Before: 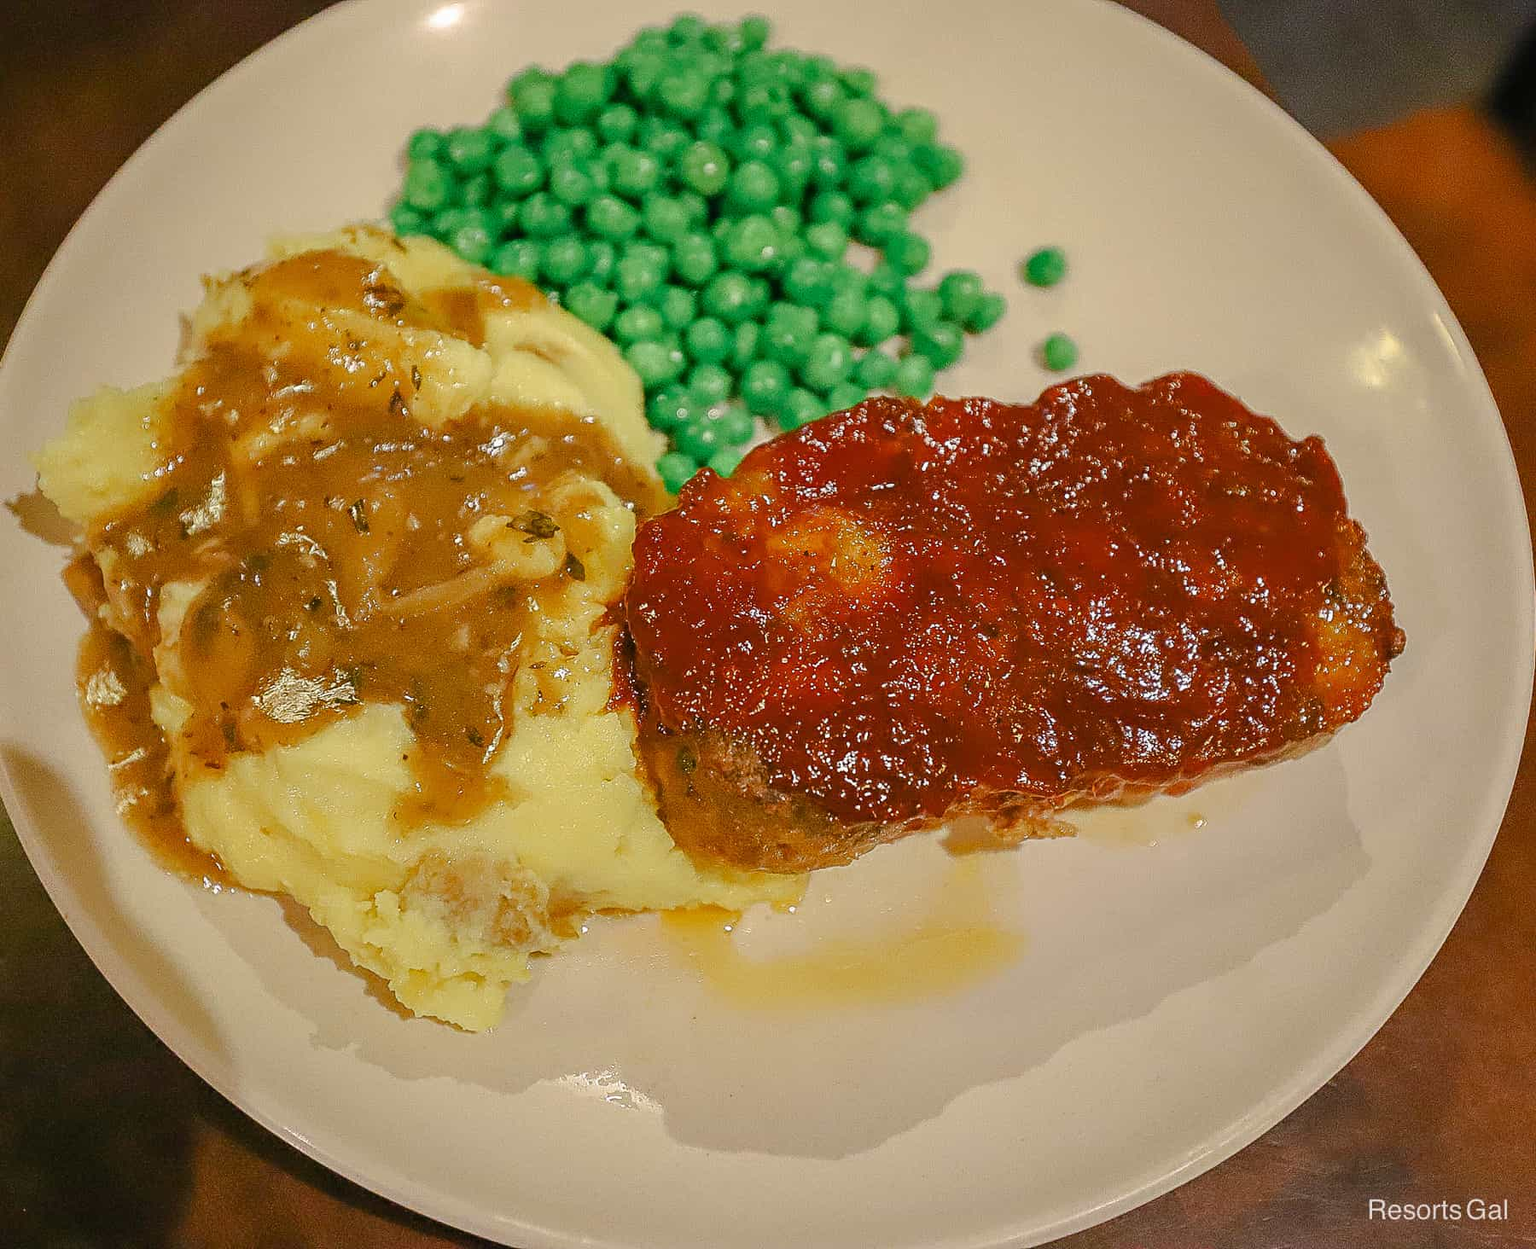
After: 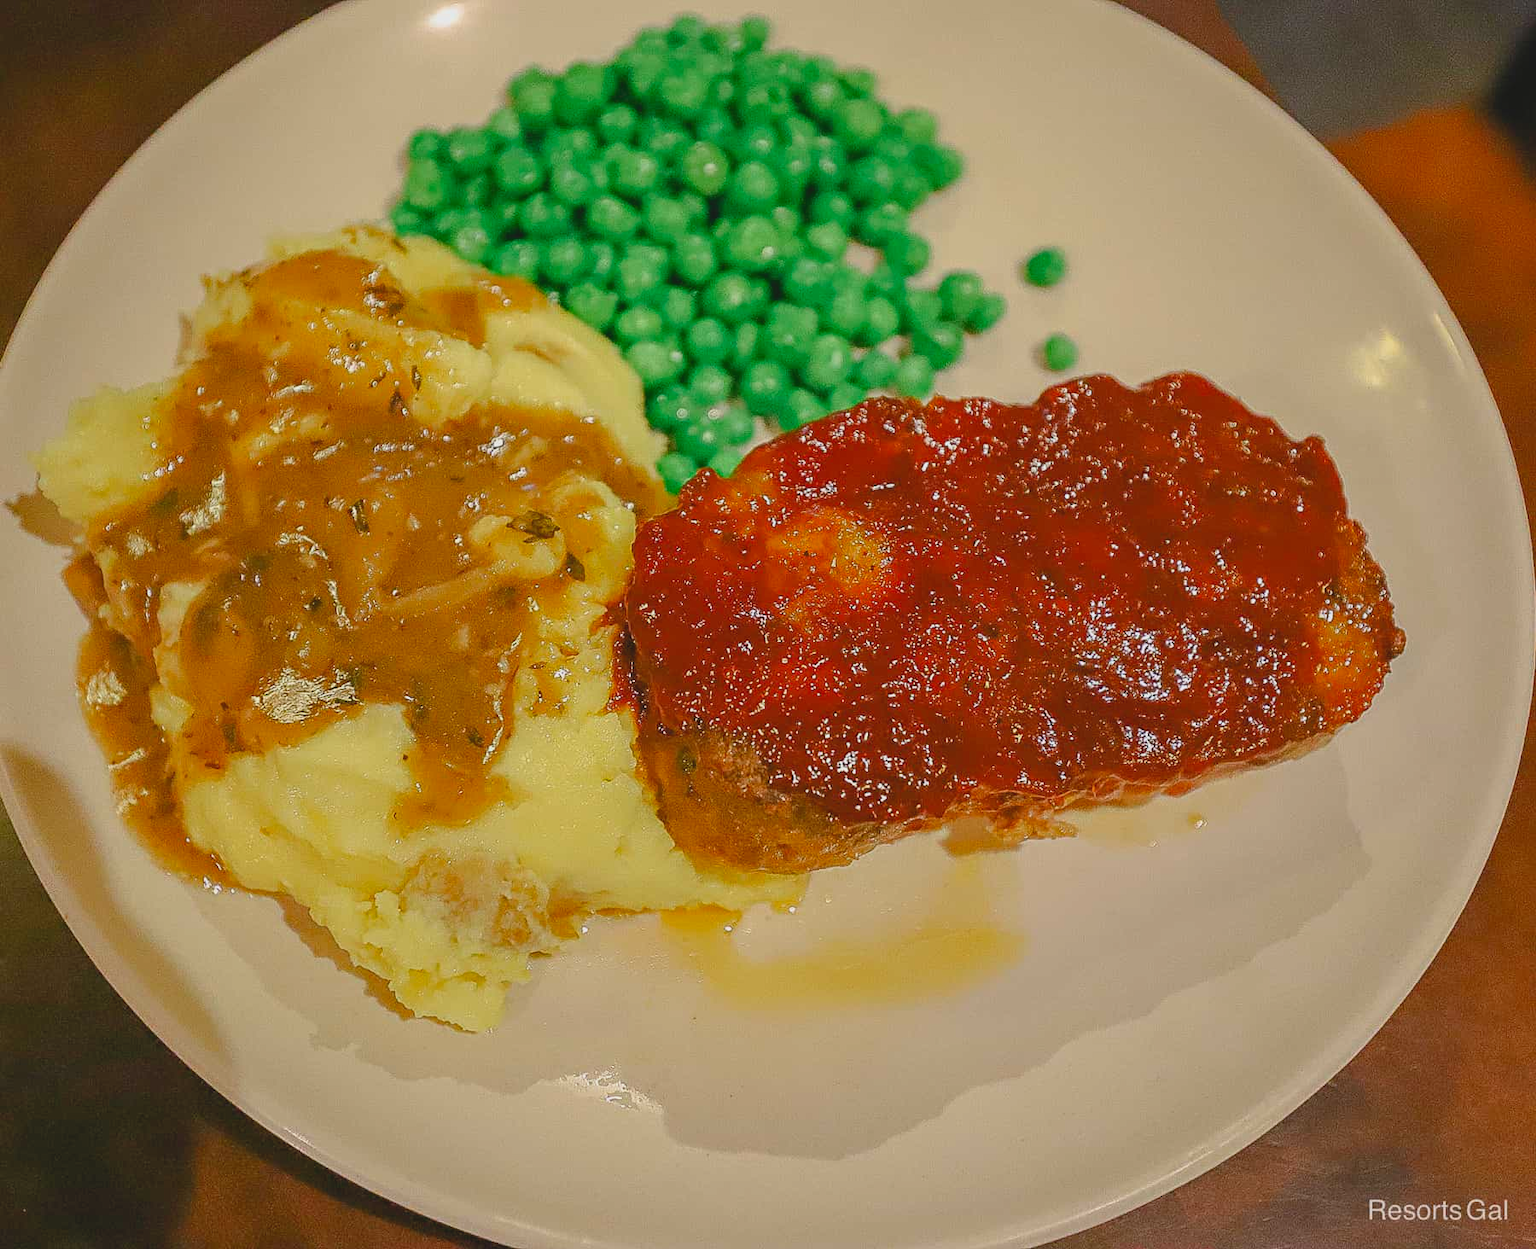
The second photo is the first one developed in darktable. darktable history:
color correction: highlights a* -0.182, highlights b* -0.124
lowpass: radius 0.1, contrast 0.85, saturation 1.1, unbound 0
